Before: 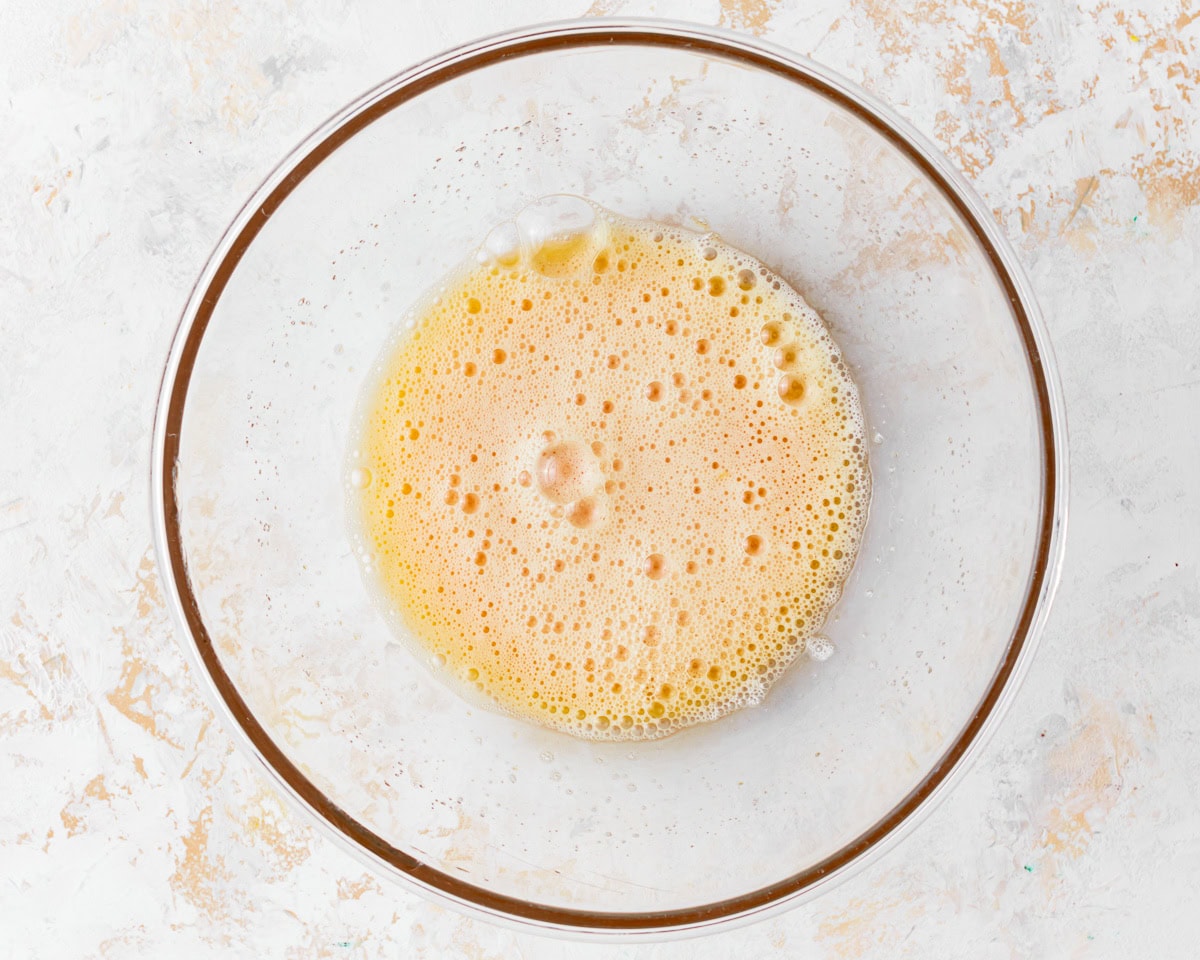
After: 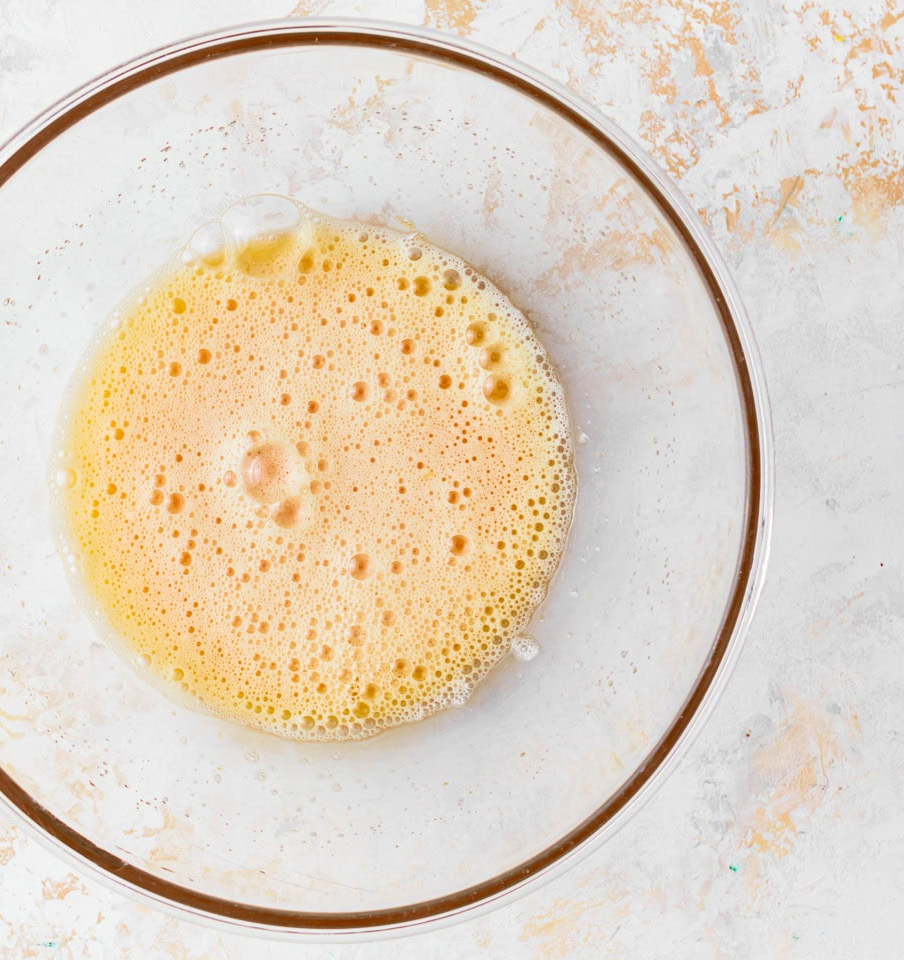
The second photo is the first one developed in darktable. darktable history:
velvia: on, module defaults
base curve: curves: ch0 [(0, 0) (0.297, 0.298) (1, 1)], preserve colors none
crop and rotate: left 24.6%
